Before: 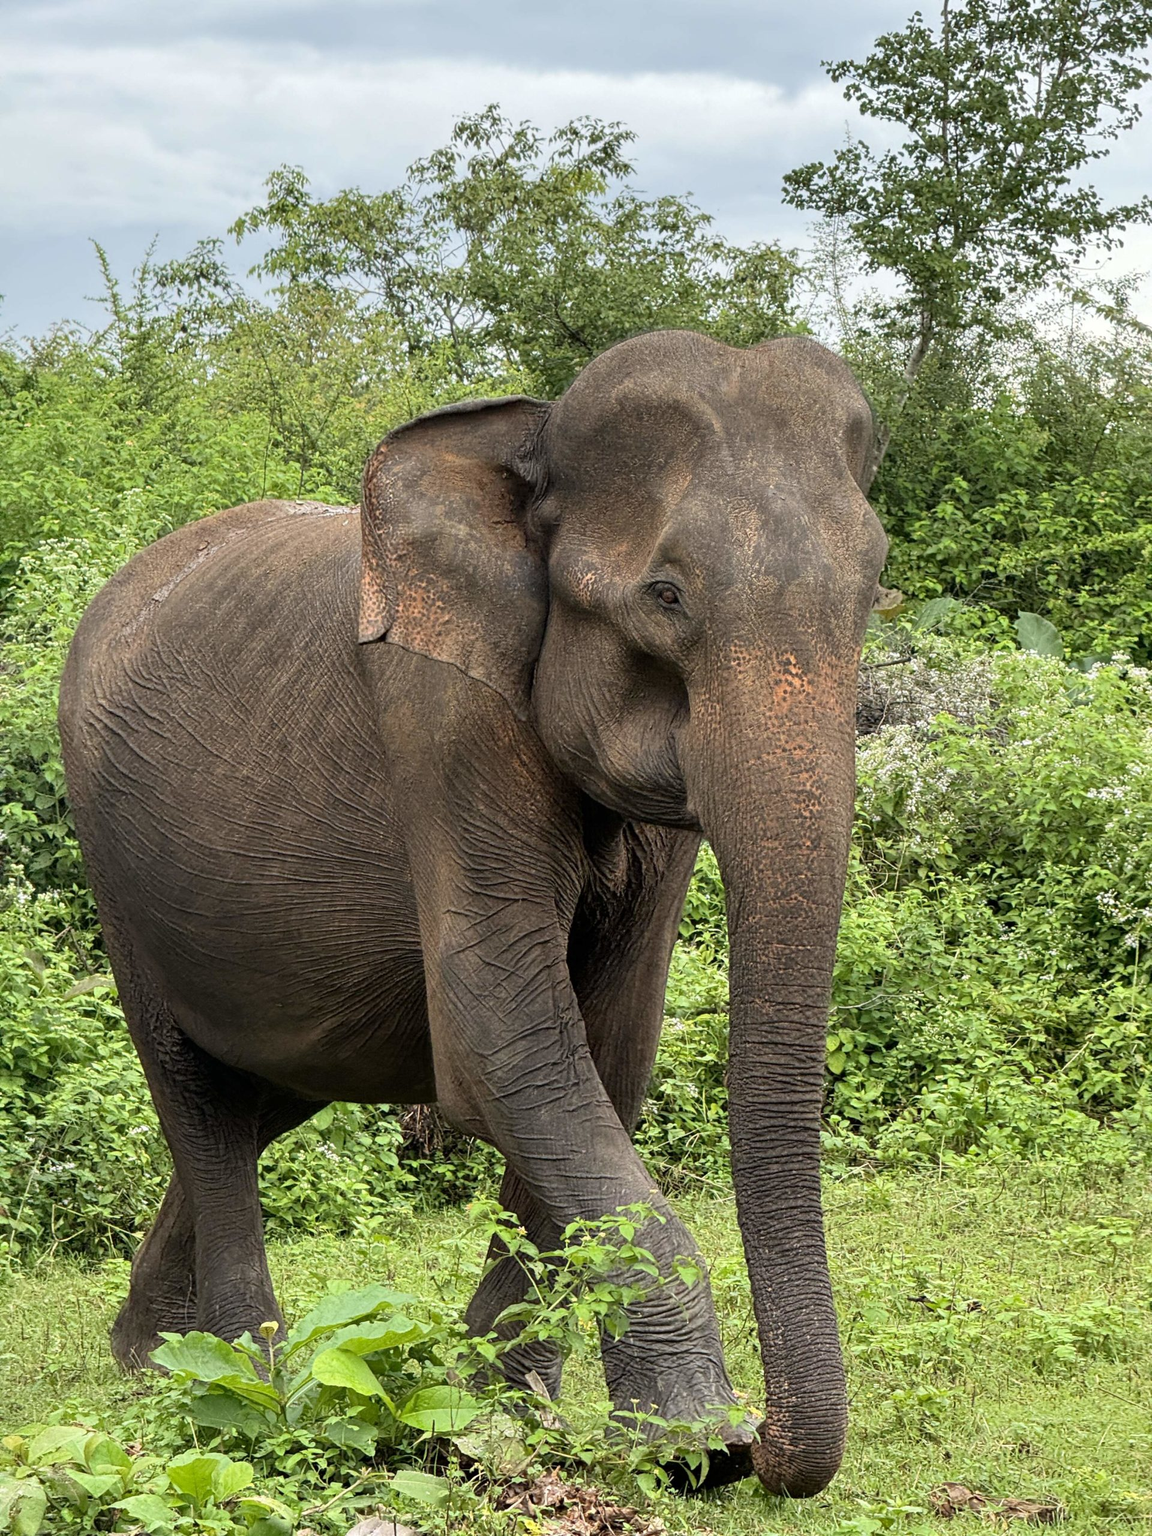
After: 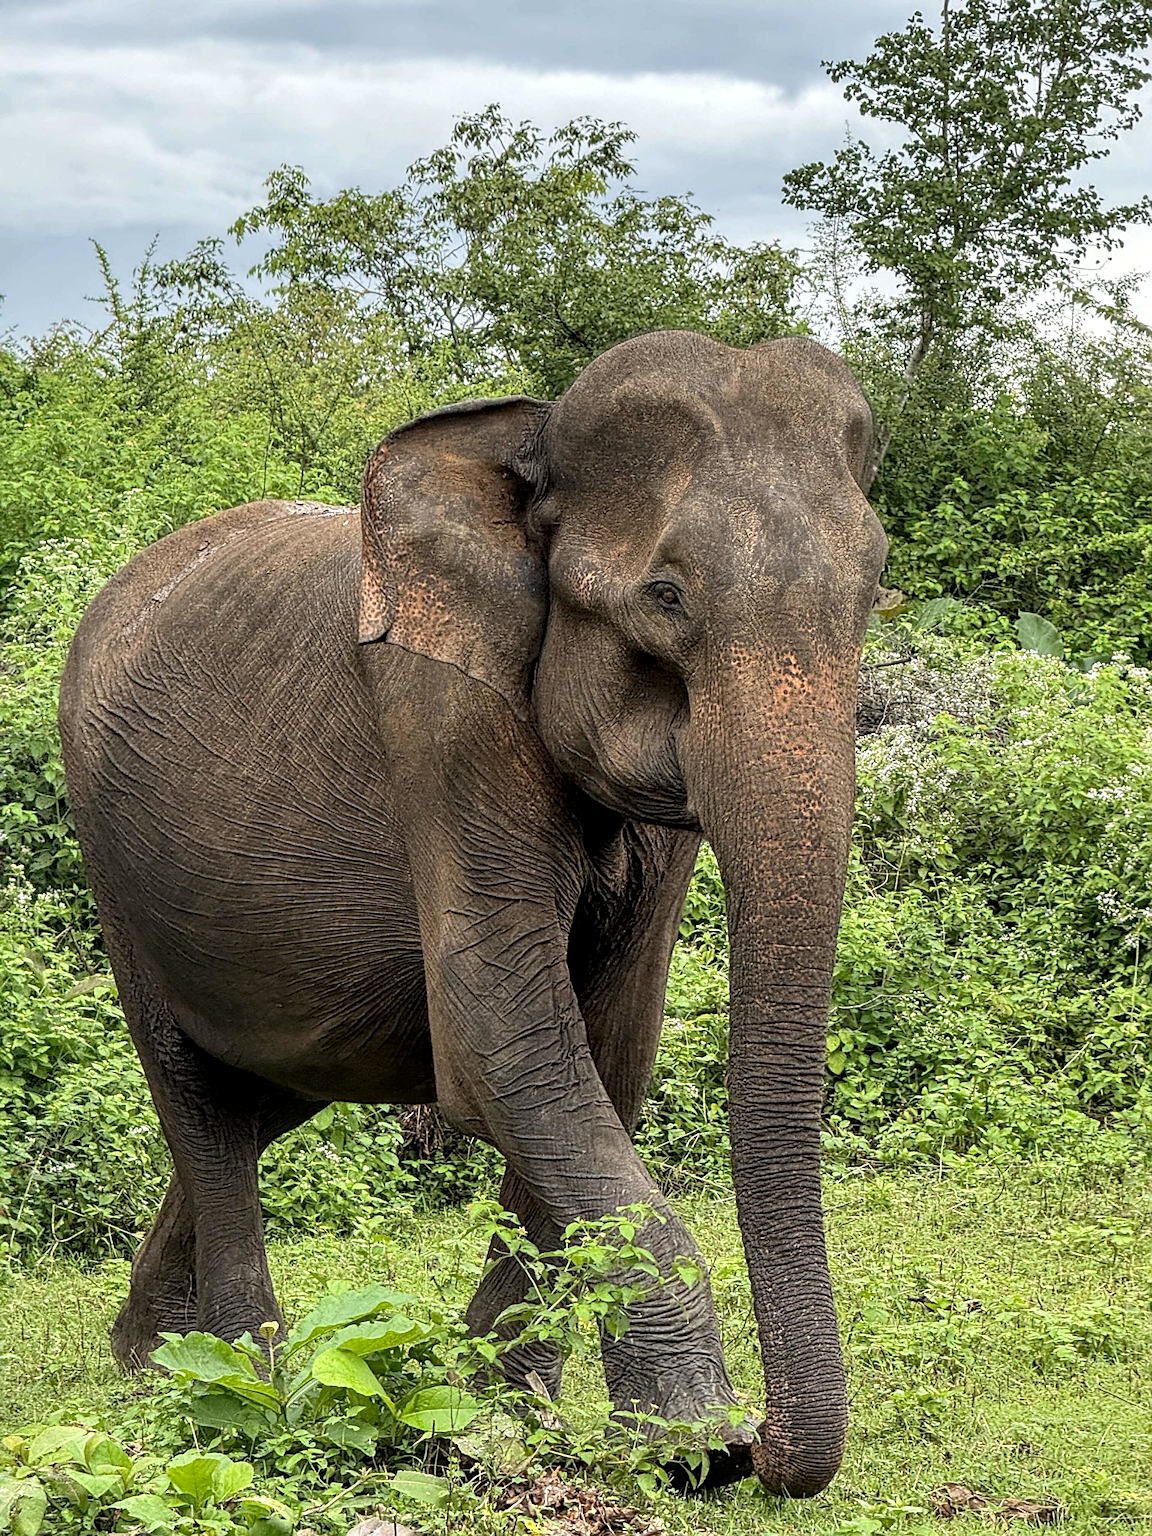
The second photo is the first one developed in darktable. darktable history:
sharpen: on, module defaults
haze removal: compatibility mode true, adaptive false
local contrast: detail 130%
